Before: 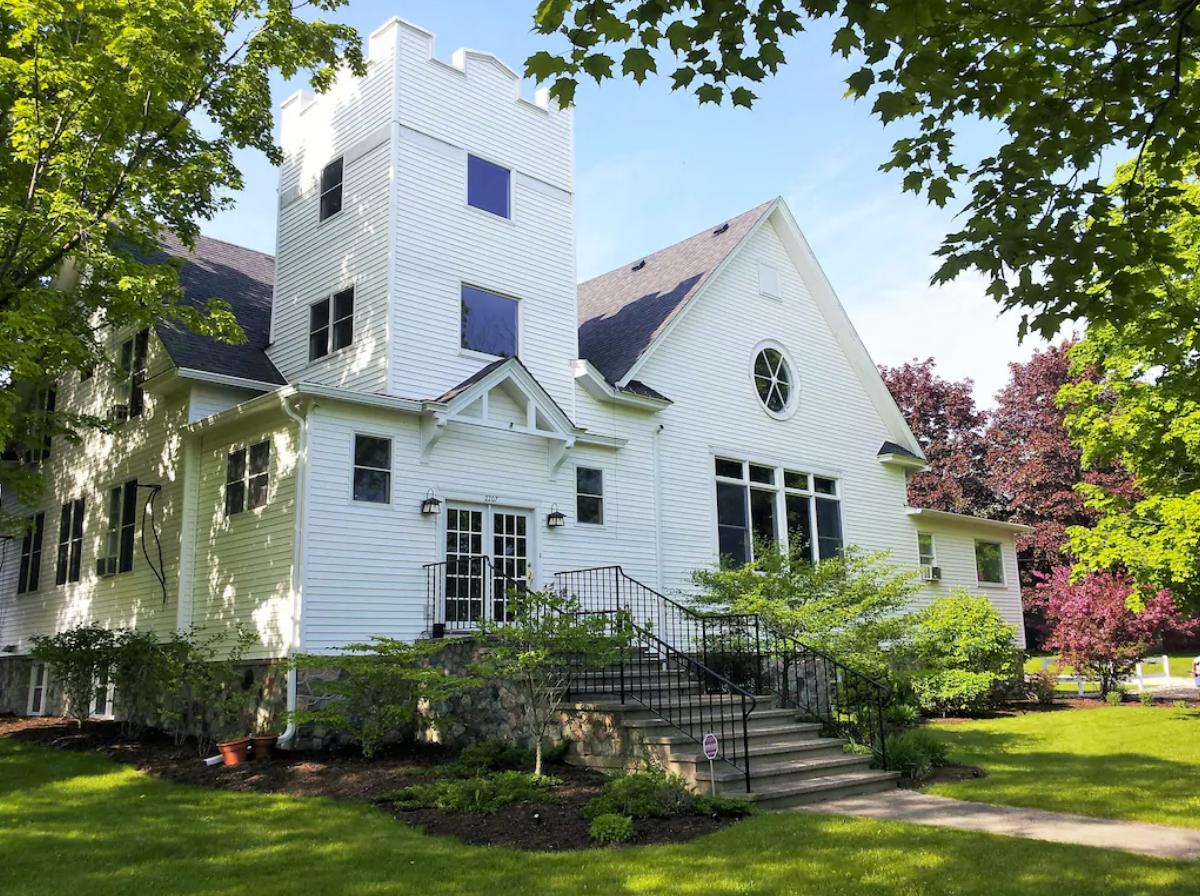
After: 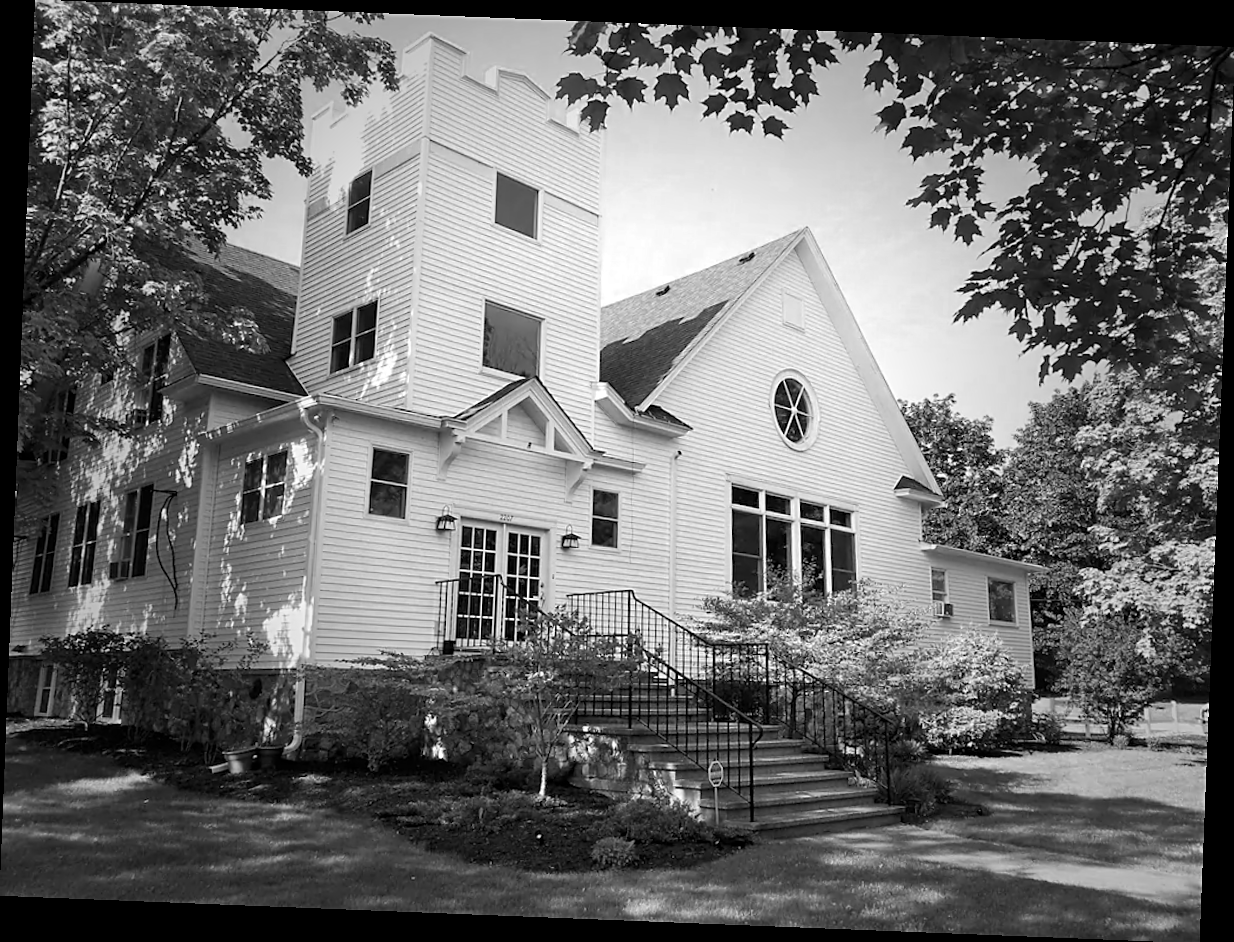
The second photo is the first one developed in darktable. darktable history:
rotate and perspective: rotation 2.27°, automatic cropping off
vignetting: fall-off start 40%, fall-off radius 40%
color zones: curves: ch0 [(0.018, 0.548) (0.197, 0.654) (0.425, 0.447) (0.605, 0.658) (0.732, 0.579)]; ch1 [(0.105, 0.531) (0.224, 0.531) (0.386, 0.39) (0.618, 0.456) (0.732, 0.456) (0.956, 0.421)]; ch2 [(0.039, 0.583) (0.215, 0.465) (0.399, 0.544) (0.465, 0.548) (0.614, 0.447) (0.724, 0.43) (0.882, 0.623) (0.956, 0.632)]
sharpen: on, module defaults
monochrome: on, module defaults
